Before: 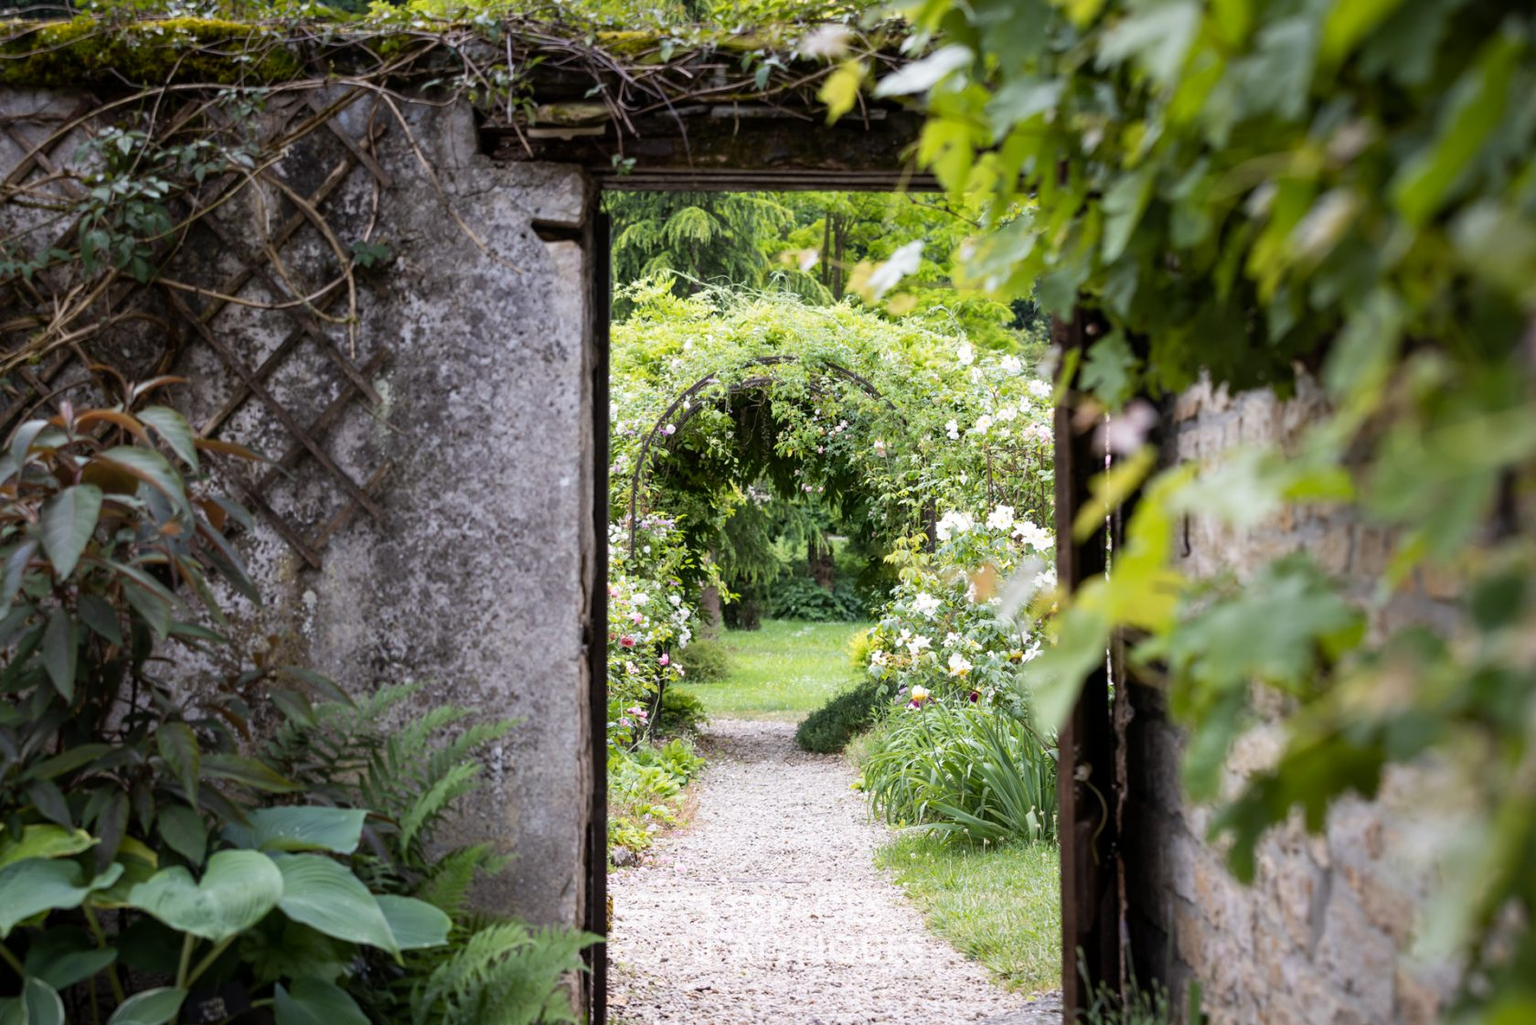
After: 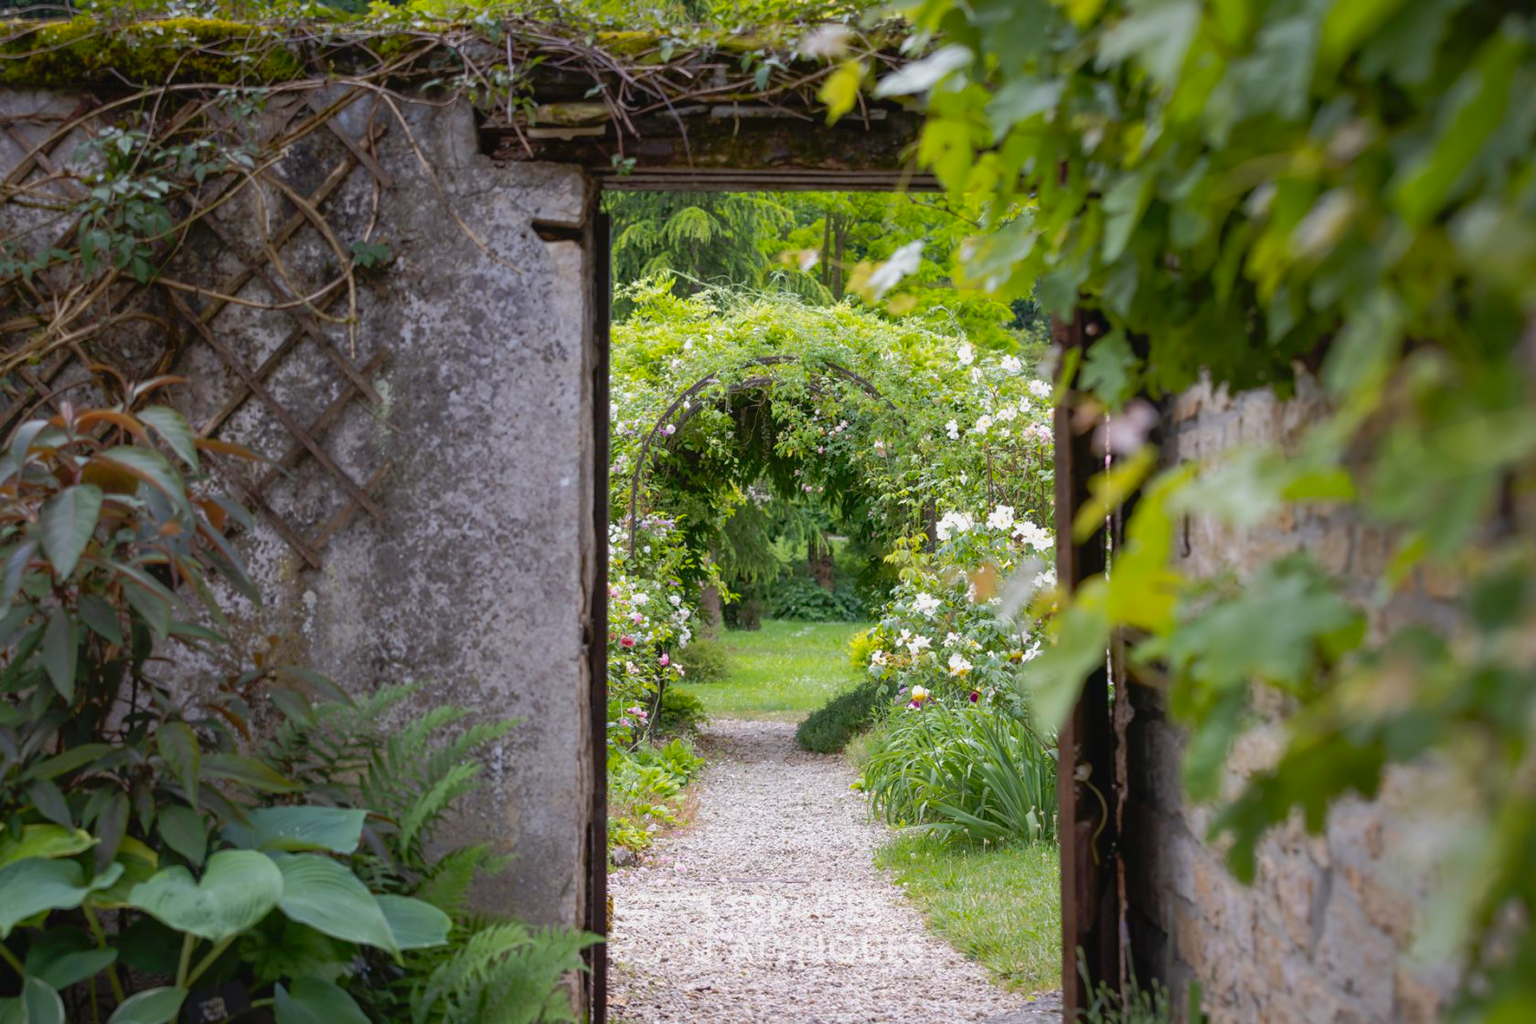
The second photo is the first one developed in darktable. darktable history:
contrast brightness saturation: contrast -0.09, brightness -0.07, saturation 0.09
shadows and highlights: radius 0.1, white point adjustment 1.65, soften with gaussian
